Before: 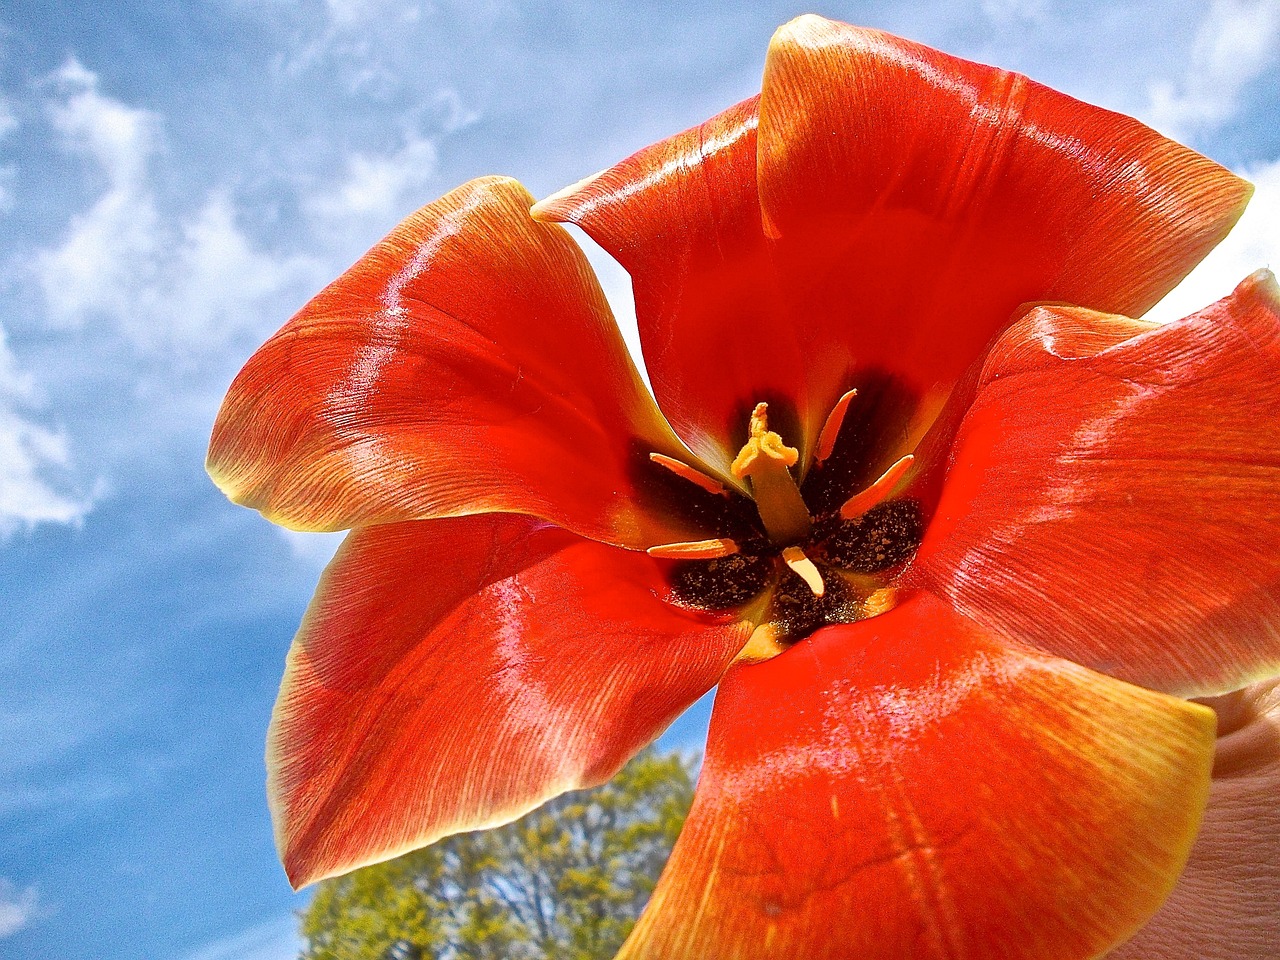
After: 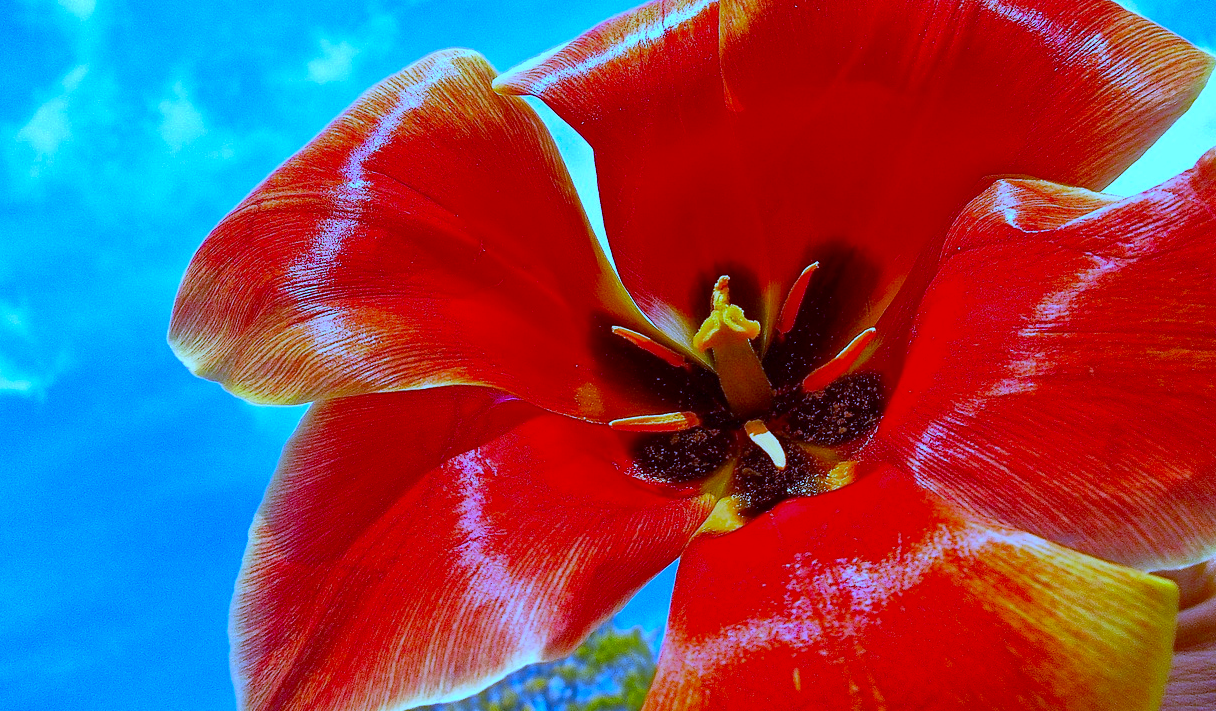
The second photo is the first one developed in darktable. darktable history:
contrast brightness saturation: saturation 0.5
white balance: red 0.766, blue 1.537
base curve: curves: ch0 [(0, 0) (0.74, 0.67) (1, 1)]
exposure: black level correction 0.001, compensate highlight preservation false
crop and rotate: left 2.991%, top 13.302%, right 1.981%, bottom 12.636%
